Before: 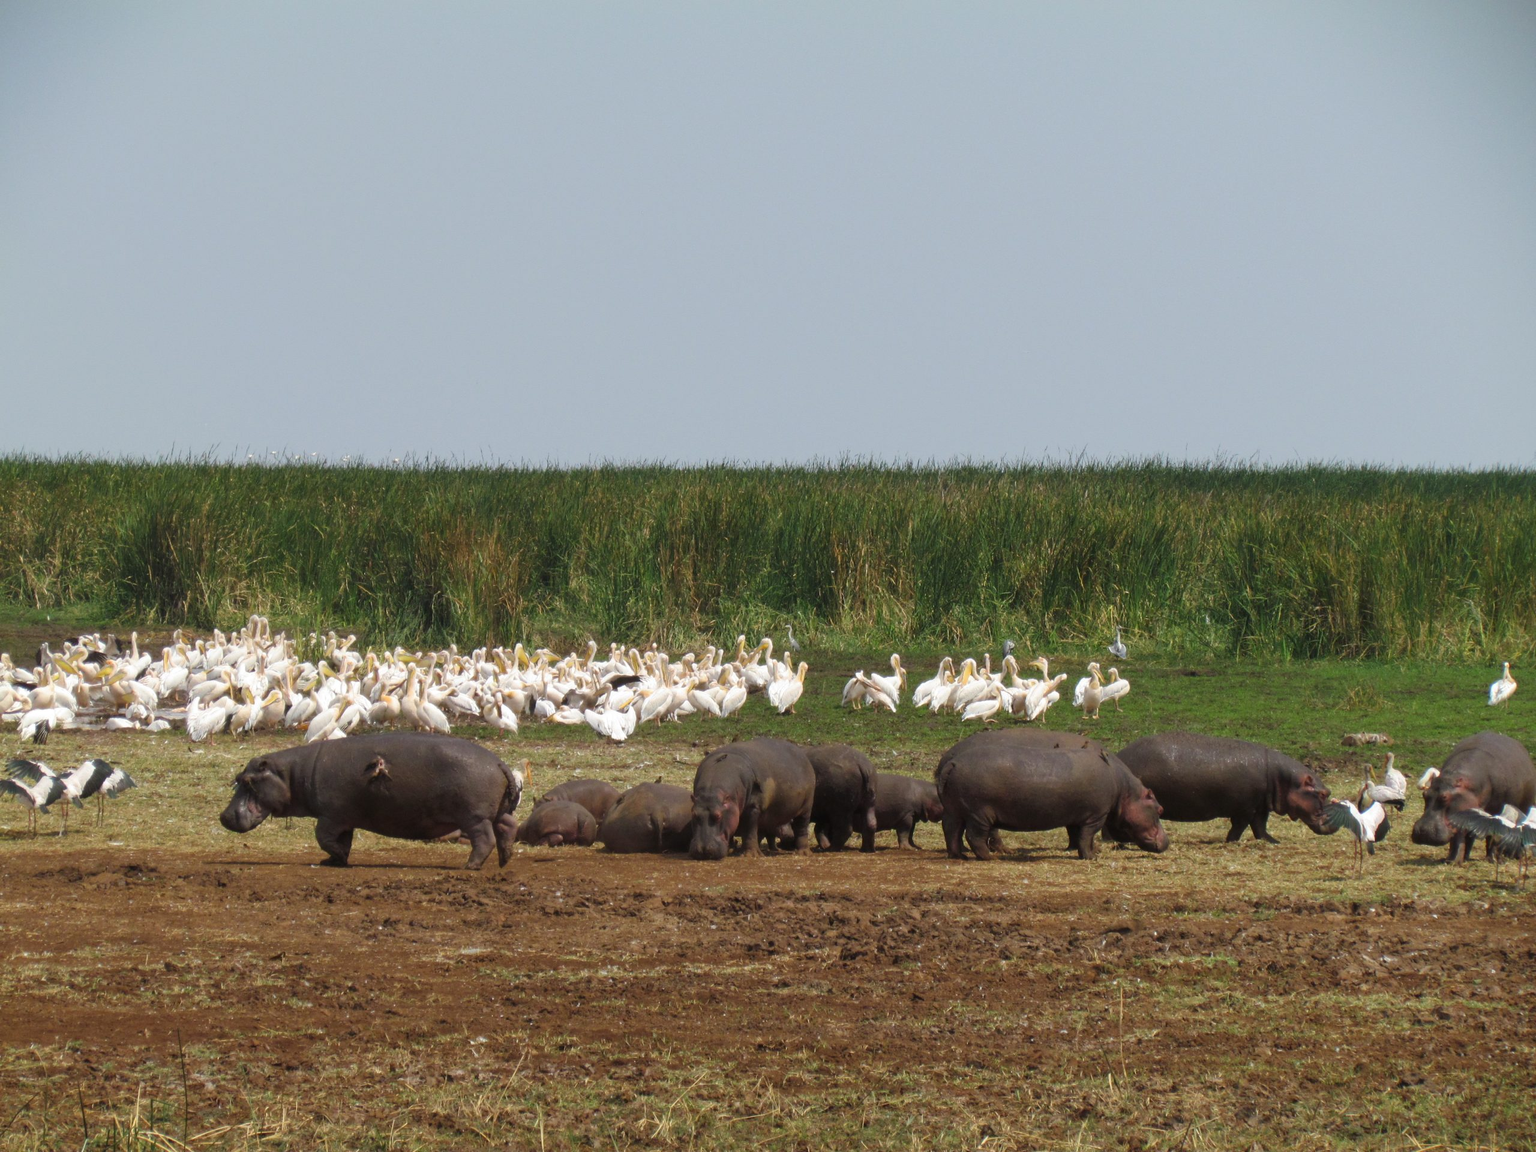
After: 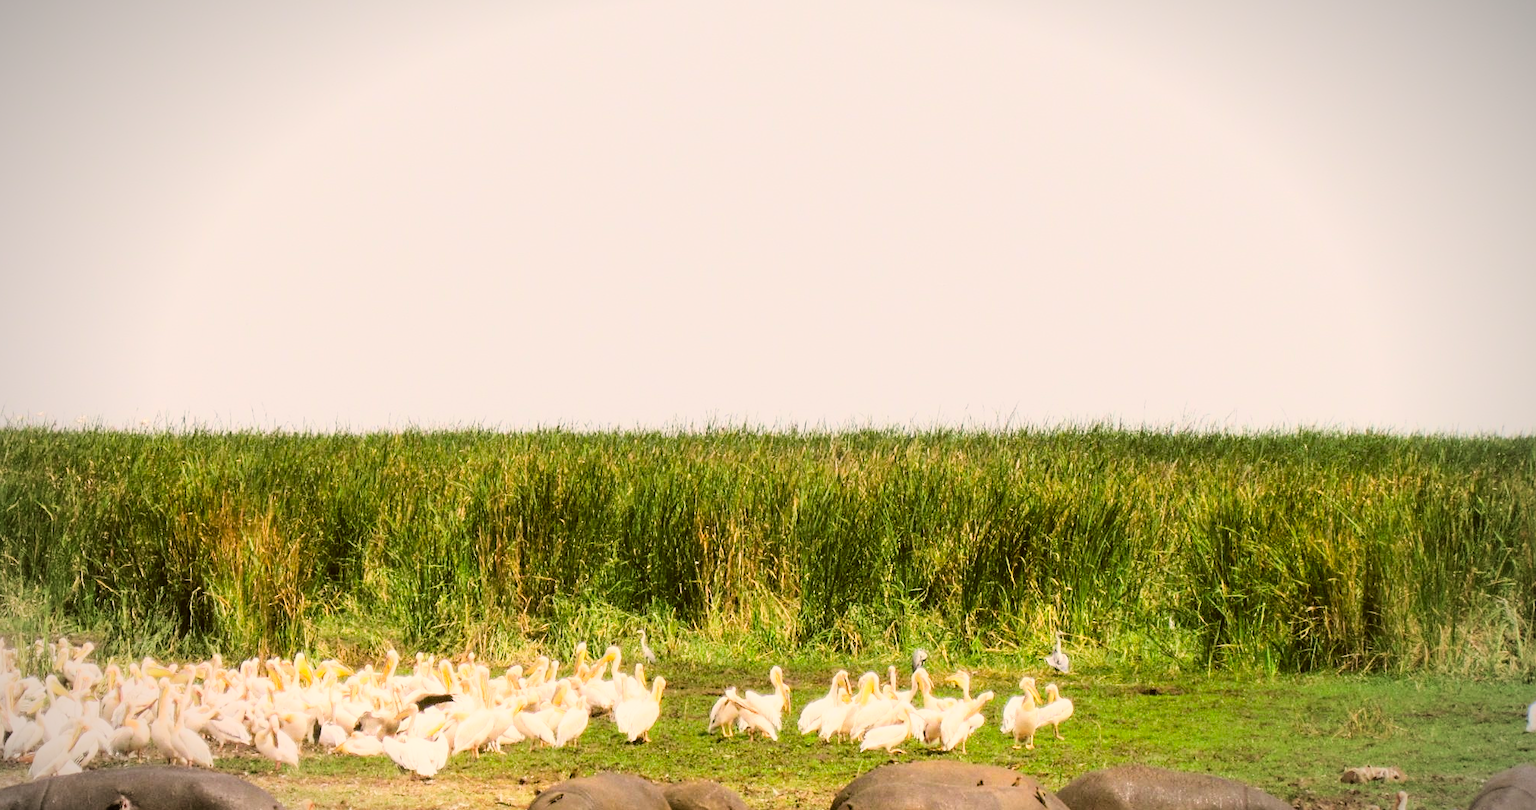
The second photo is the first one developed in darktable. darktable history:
sharpen: amount 0.202
crop: left 18.387%, top 11.093%, right 2.574%, bottom 33.295%
vignetting: fall-off start 79.55%, width/height ratio 1.327, unbound false
contrast brightness saturation: contrast 0.24, brightness 0.26, saturation 0.384
tone equalizer: -8 EV -1.05 EV, -7 EV -1.02 EV, -6 EV -0.843 EV, -5 EV -0.575 EV, -3 EV 0.558 EV, -2 EV 0.891 EV, -1 EV 1 EV, +0 EV 1.05 EV
color correction: highlights a* 8.7, highlights b* 15.07, shadows a* -0.347, shadows b* 26.07
filmic rgb: black relative exposure -7.65 EV, white relative exposure 4.56 EV, hardness 3.61
